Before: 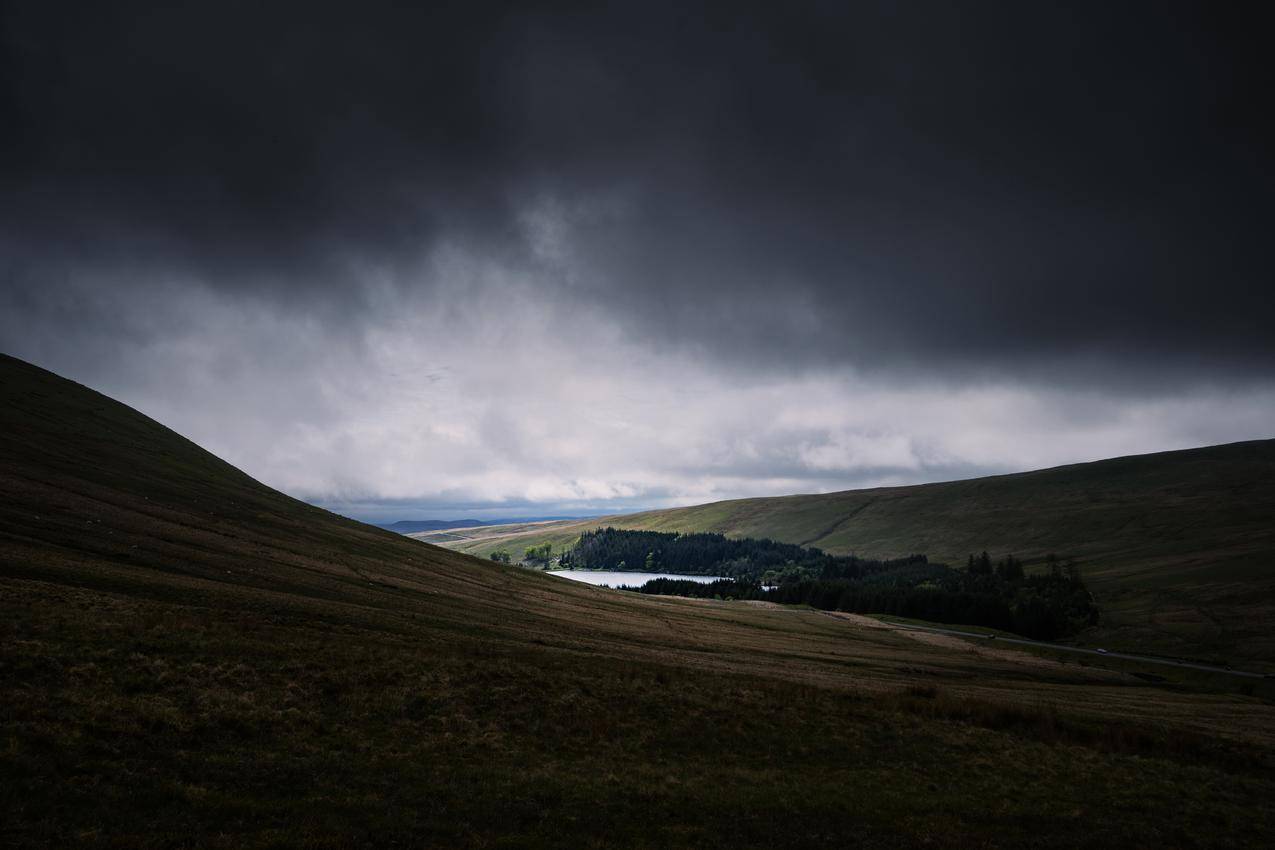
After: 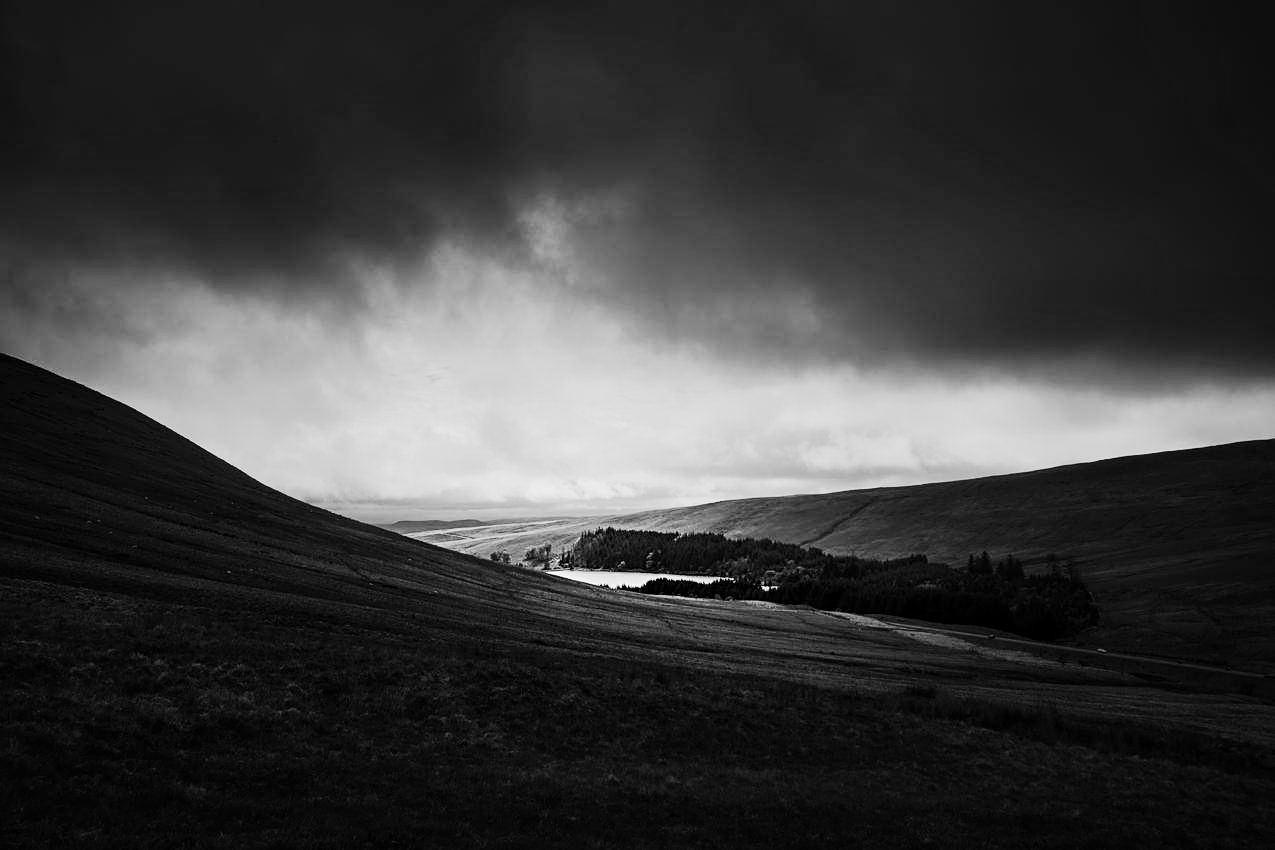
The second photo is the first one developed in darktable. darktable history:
contrast equalizer: octaves 7, y [[0.6 ×6], [0.55 ×6], [0 ×6], [0 ×6], [0 ×6]], mix 0.3
denoise (profiled): strength 1.2, preserve shadows 0, a [-1, 0, 0], y [[0.5 ×7] ×4, [0 ×7], [0.5 ×7]], compensate highlight preservation false
monochrome: on, module defaults
rgb curve: curves: ch0 [(0, 0) (0.21, 0.15) (0.24, 0.21) (0.5, 0.75) (0.75, 0.96) (0.89, 0.99) (1, 1)]; ch1 [(0, 0.02) (0.21, 0.13) (0.25, 0.2) (0.5, 0.67) (0.75, 0.9) (0.89, 0.97) (1, 1)]; ch2 [(0, 0.02) (0.21, 0.13) (0.25, 0.2) (0.5, 0.67) (0.75, 0.9) (0.89, 0.97) (1, 1)], compensate middle gray true | blend: blend mode normal, opacity 50%; mask: uniform (no mask)
sharpen: amount 0.2
color balance rgb: contrast -10%
